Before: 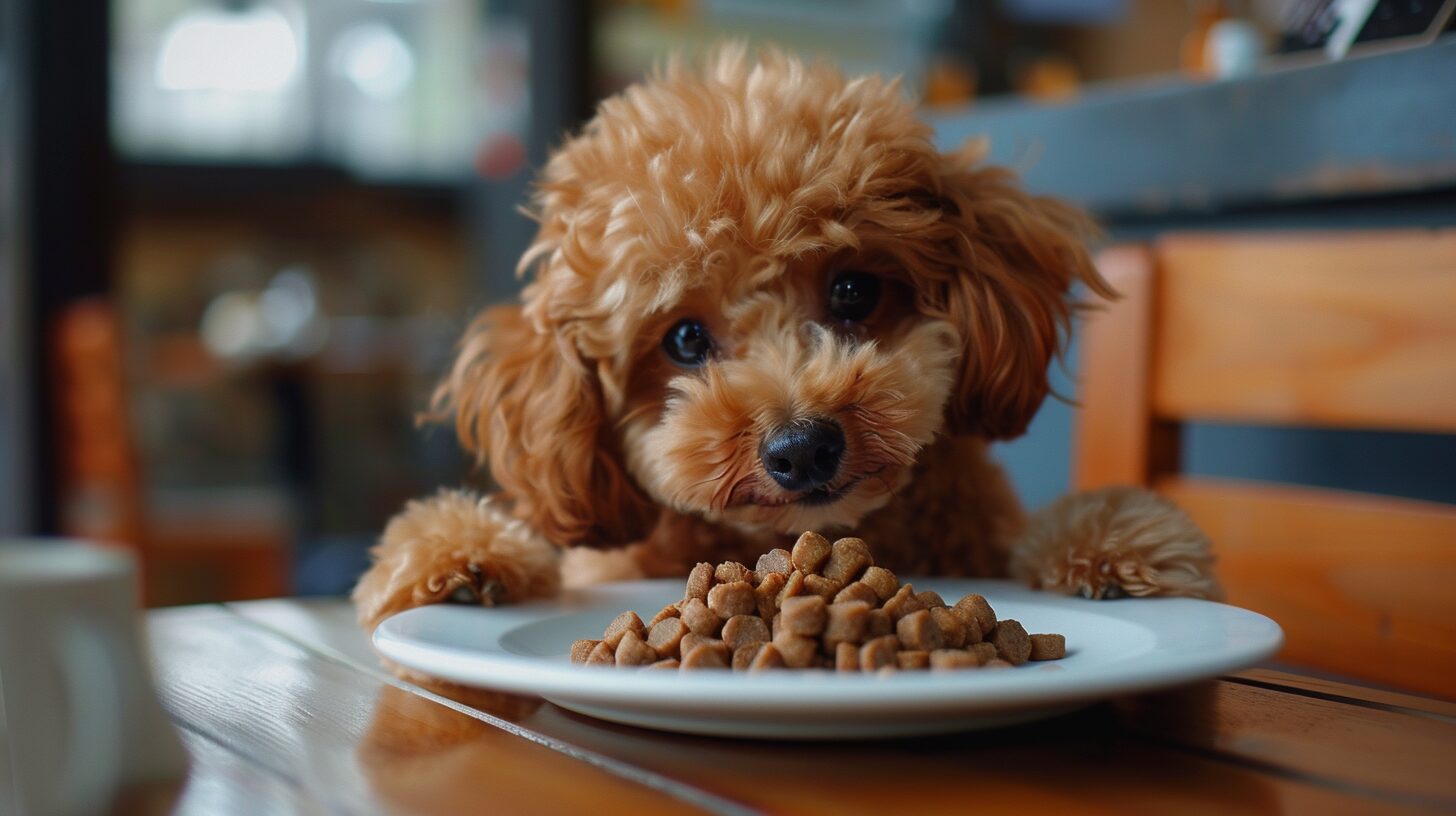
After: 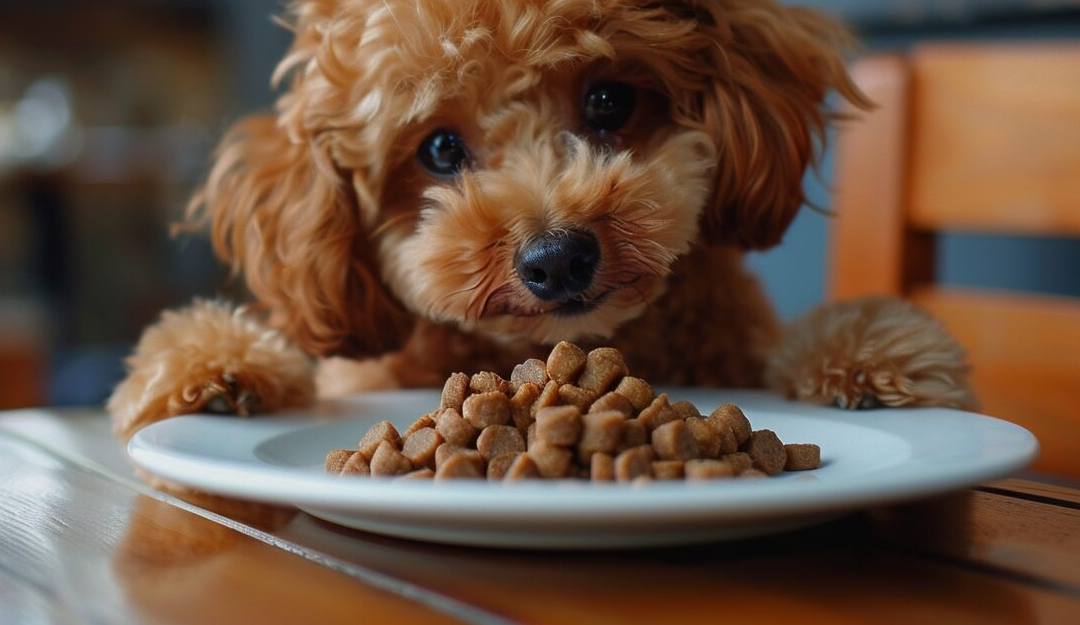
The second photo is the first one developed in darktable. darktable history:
crop: left 16.874%, top 23.326%, right 8.946%
